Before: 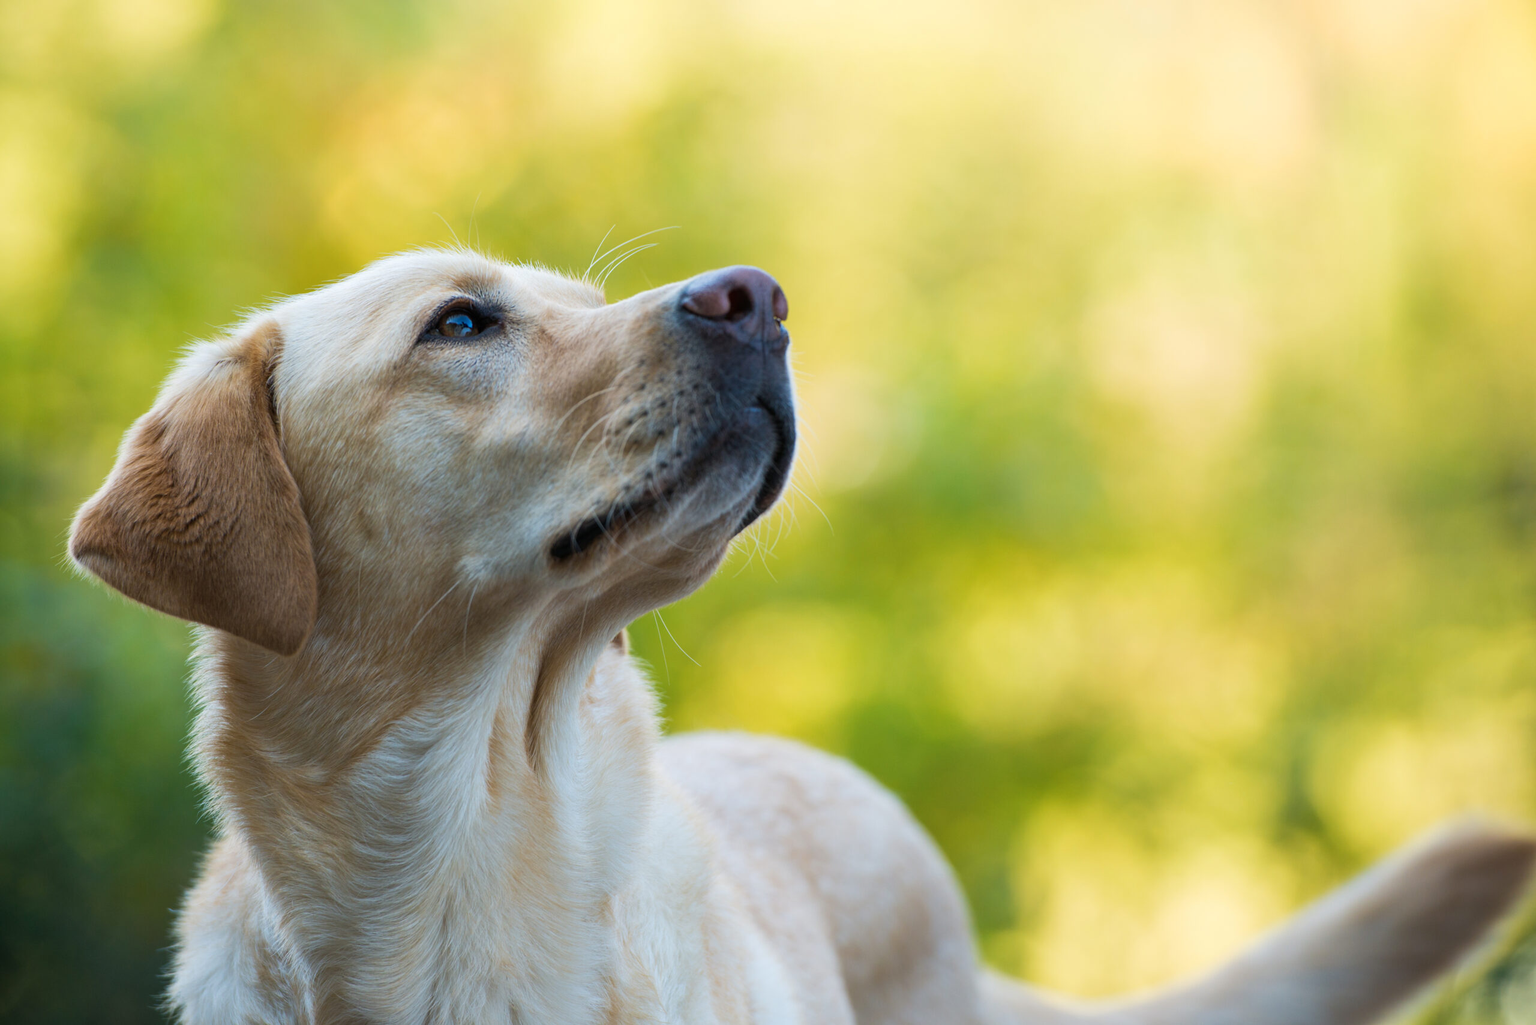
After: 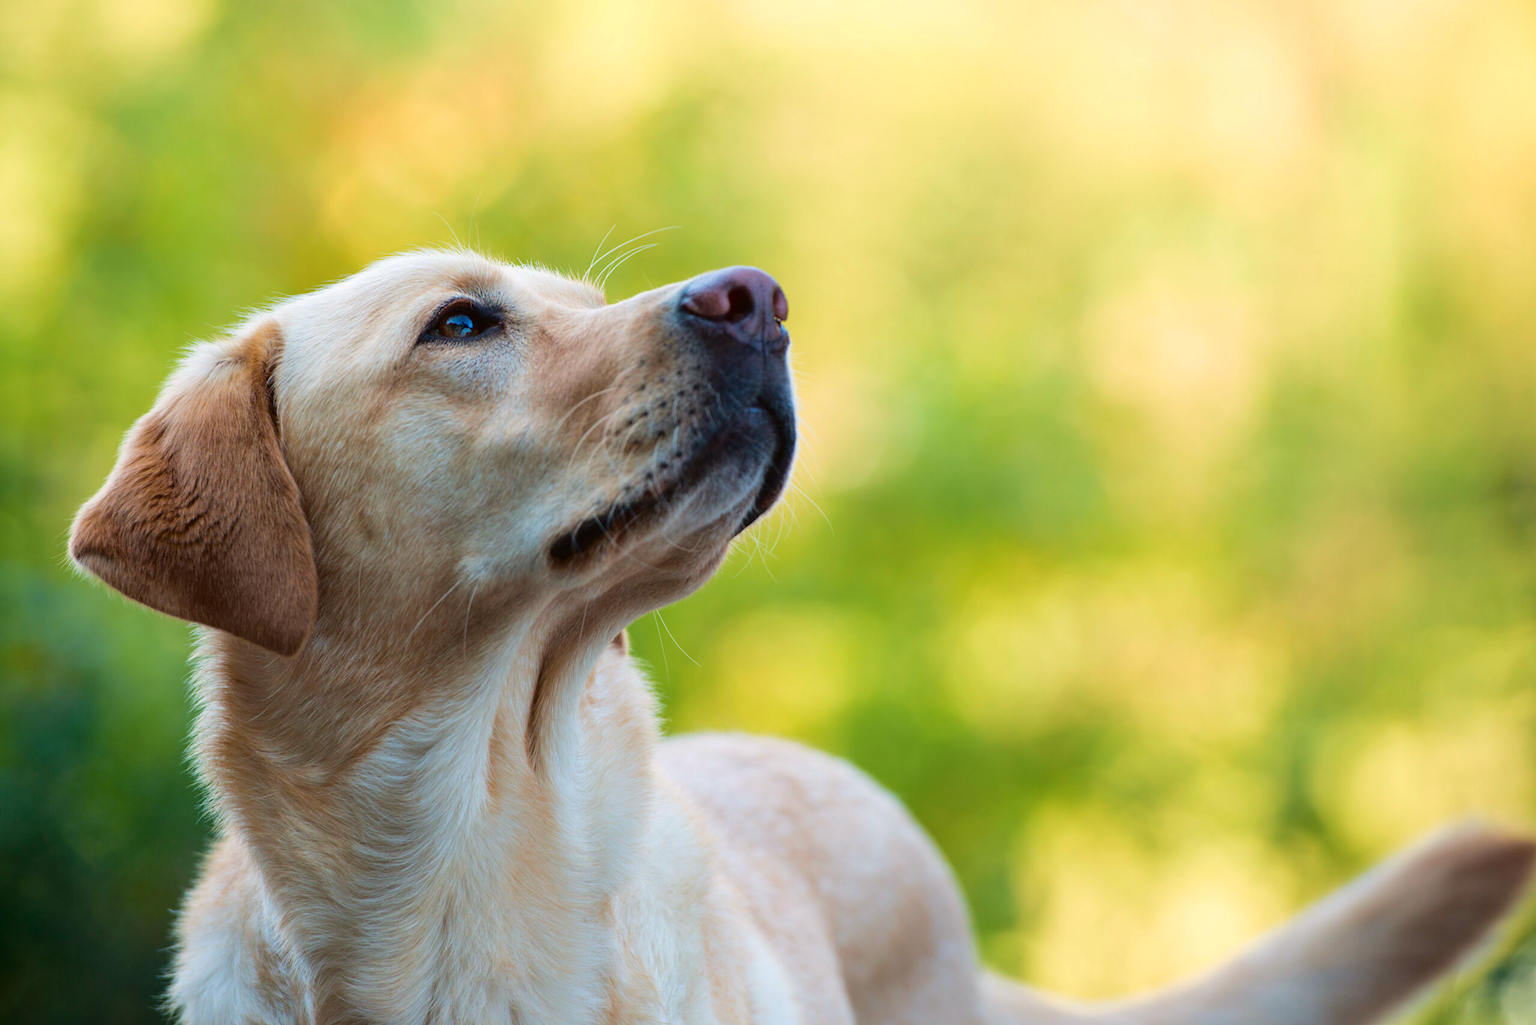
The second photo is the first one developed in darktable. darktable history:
exposure: exposure 0.202 EV, compensate highlight preservation false
tone curve: curves: ch0 [(0, 0.013) (0.175, 0.11) (0.337, 0.304) (0.498, 0.485) (0.78, 0.742) (0.993, 0.954)]; ch1 [(0, 0) (0.294, 0.184) (0.359, 0.34) (0.362, 0.35) (0.43, 0.41) (0.469, 0.463) (0.495, 0.502) (0.54, 0.563) (0.612, 0.641) (1, 1)]; ch2 [(0, 0) (0.44, 0.437) (0.495, 0.502) (0.524, 0.534) (0.557, 0.56) (0.634, 0.654) (0.728, 0.722) (1, 1)], color space Lab, independent channels, preserve colors none
